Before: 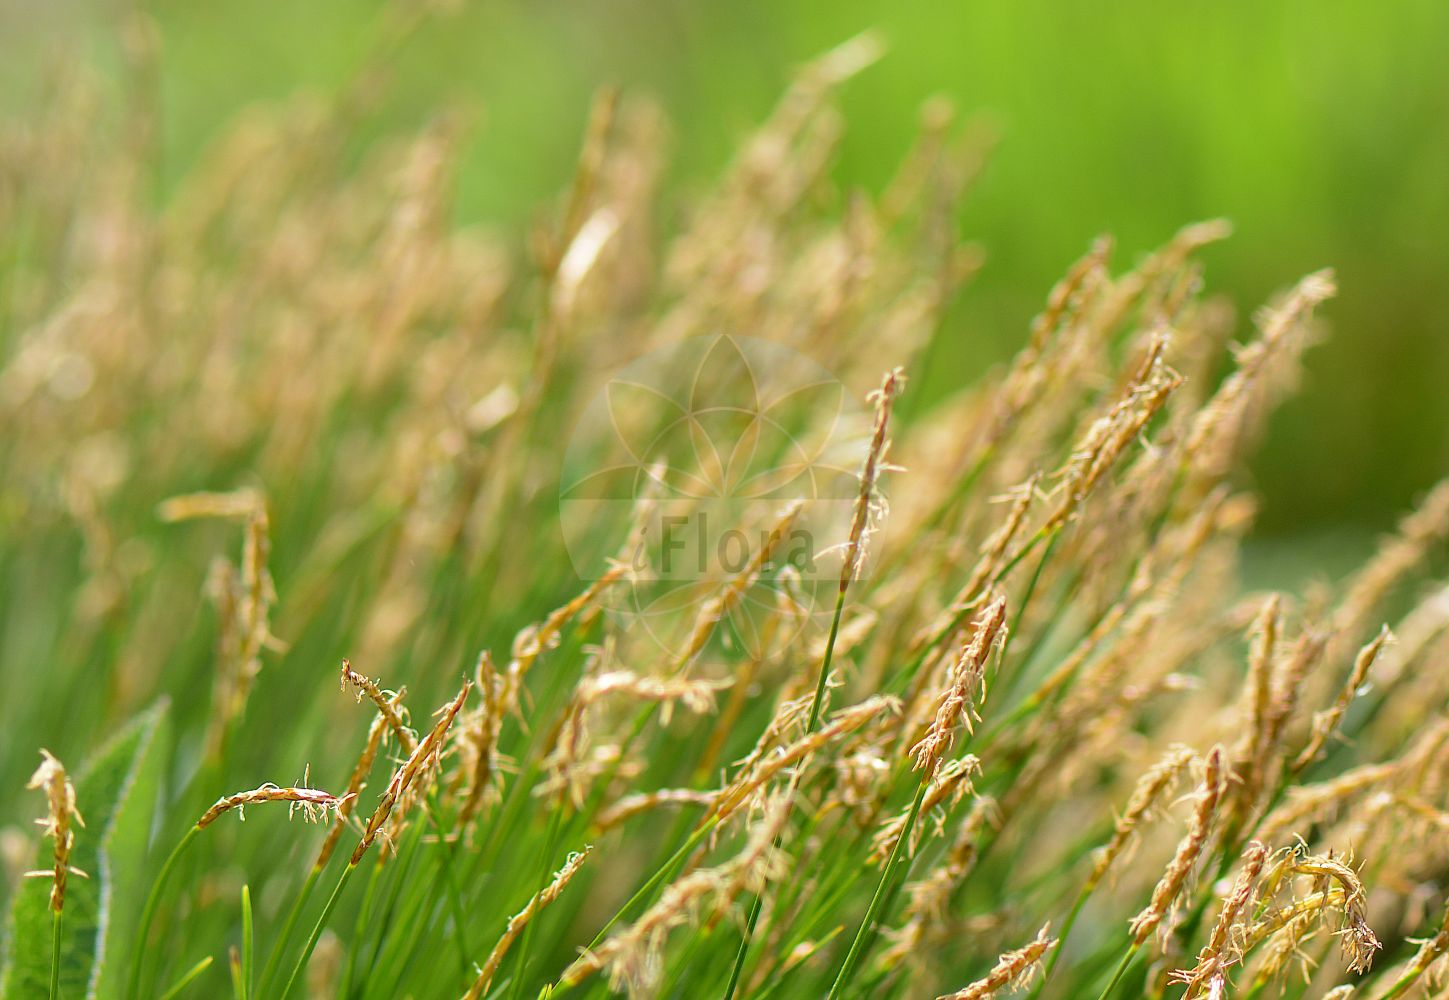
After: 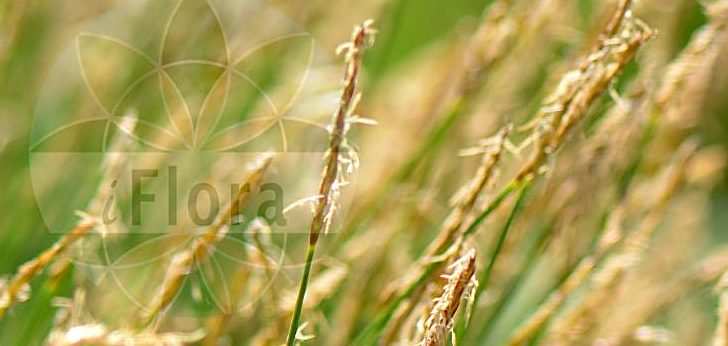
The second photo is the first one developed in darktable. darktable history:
local contrast: on, module defaults
crop: left 36.607%, top 34.735%, right 13.146%, bottom 30.611%
sharpen: on, module defaults
